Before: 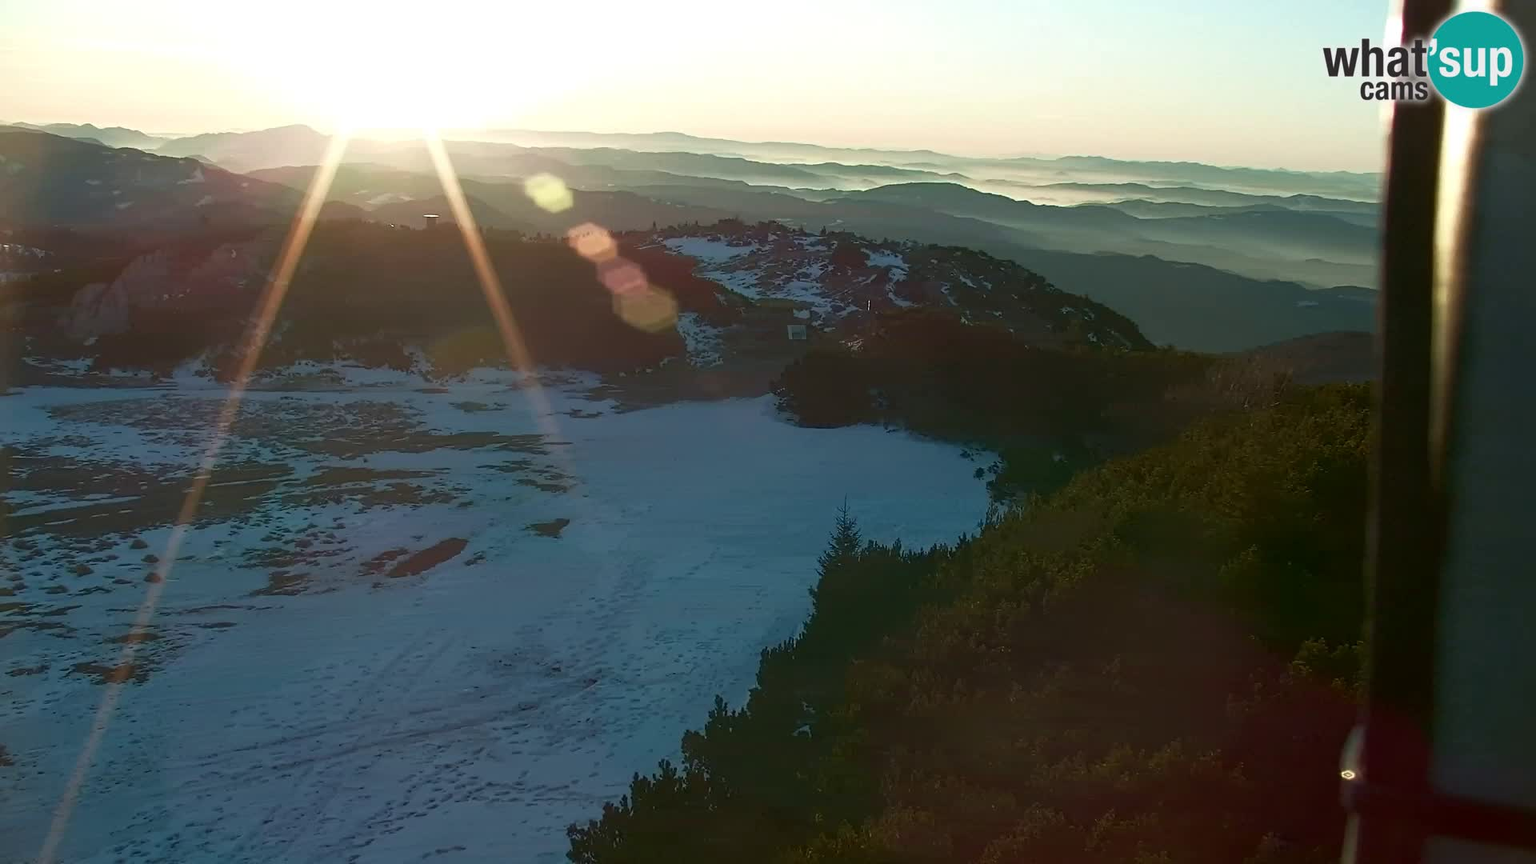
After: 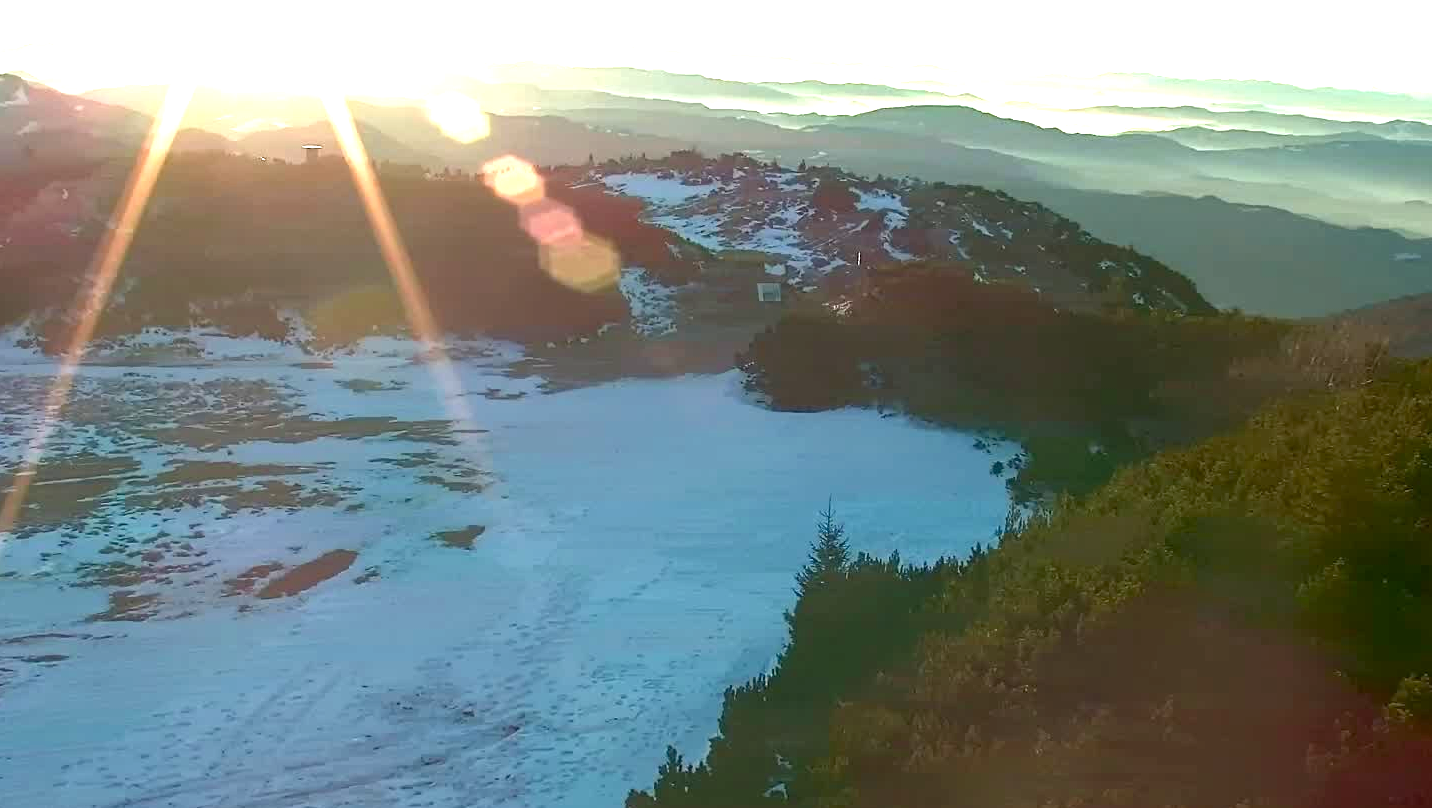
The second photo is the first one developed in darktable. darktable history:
crop and rotate: left 11.854%, top 11.419%, right 13.554%, bottom 13.678%
exposure: black level correction 0.001, exposure 1.649 EV, compensate exposure bias true, compensate highlight preservation false
